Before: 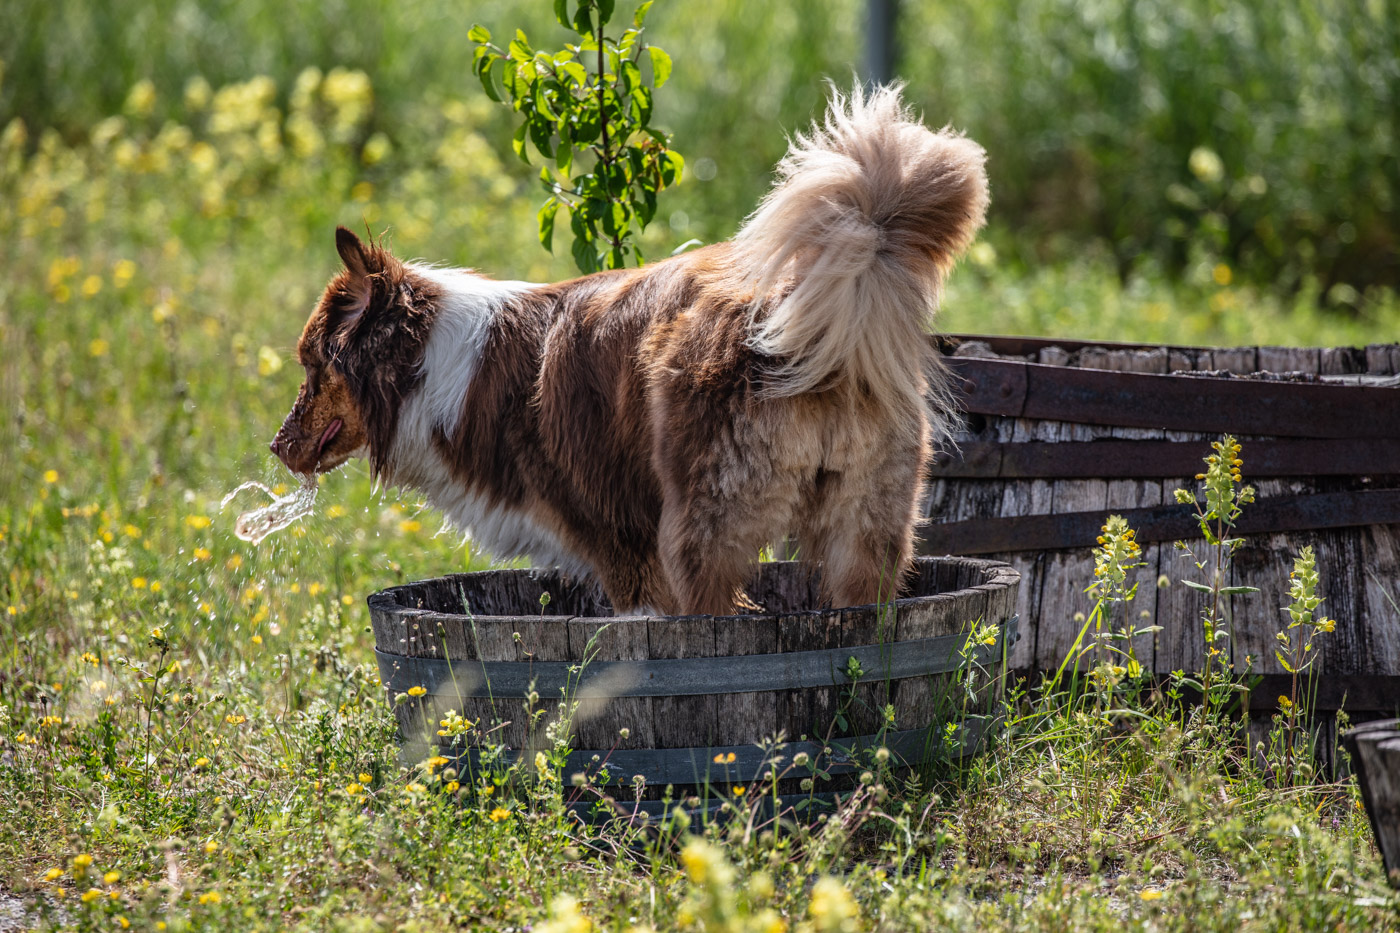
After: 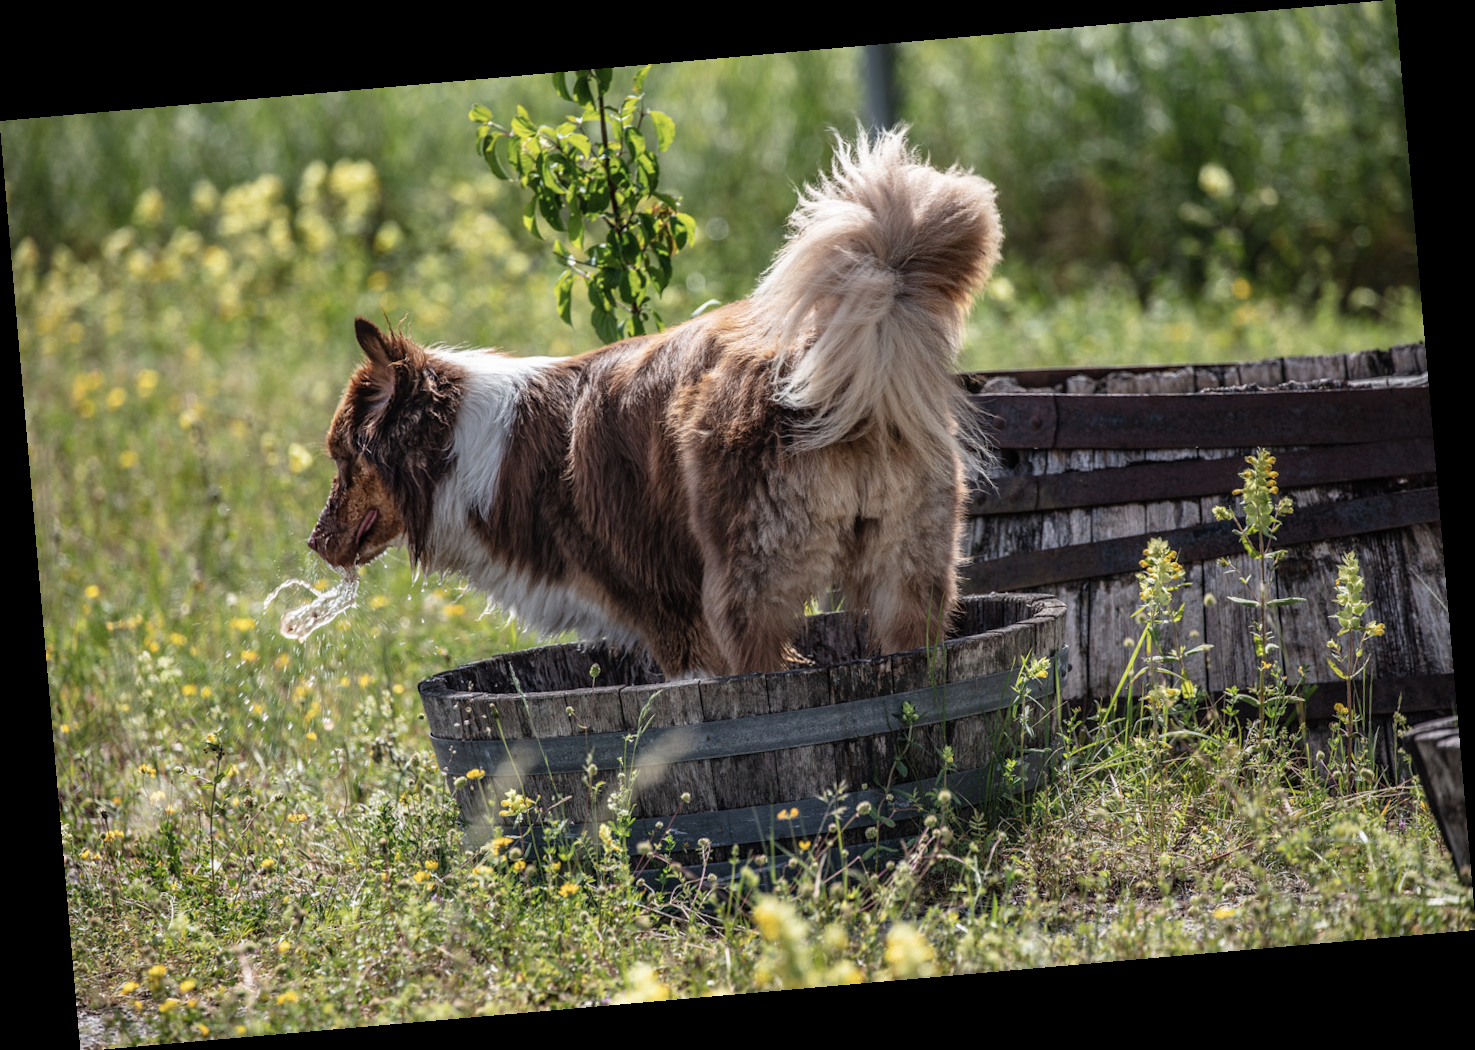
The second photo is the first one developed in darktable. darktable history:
rotate and perspective: rotation -4.98°, automatic cropping off
color correction: saturation 0.8
